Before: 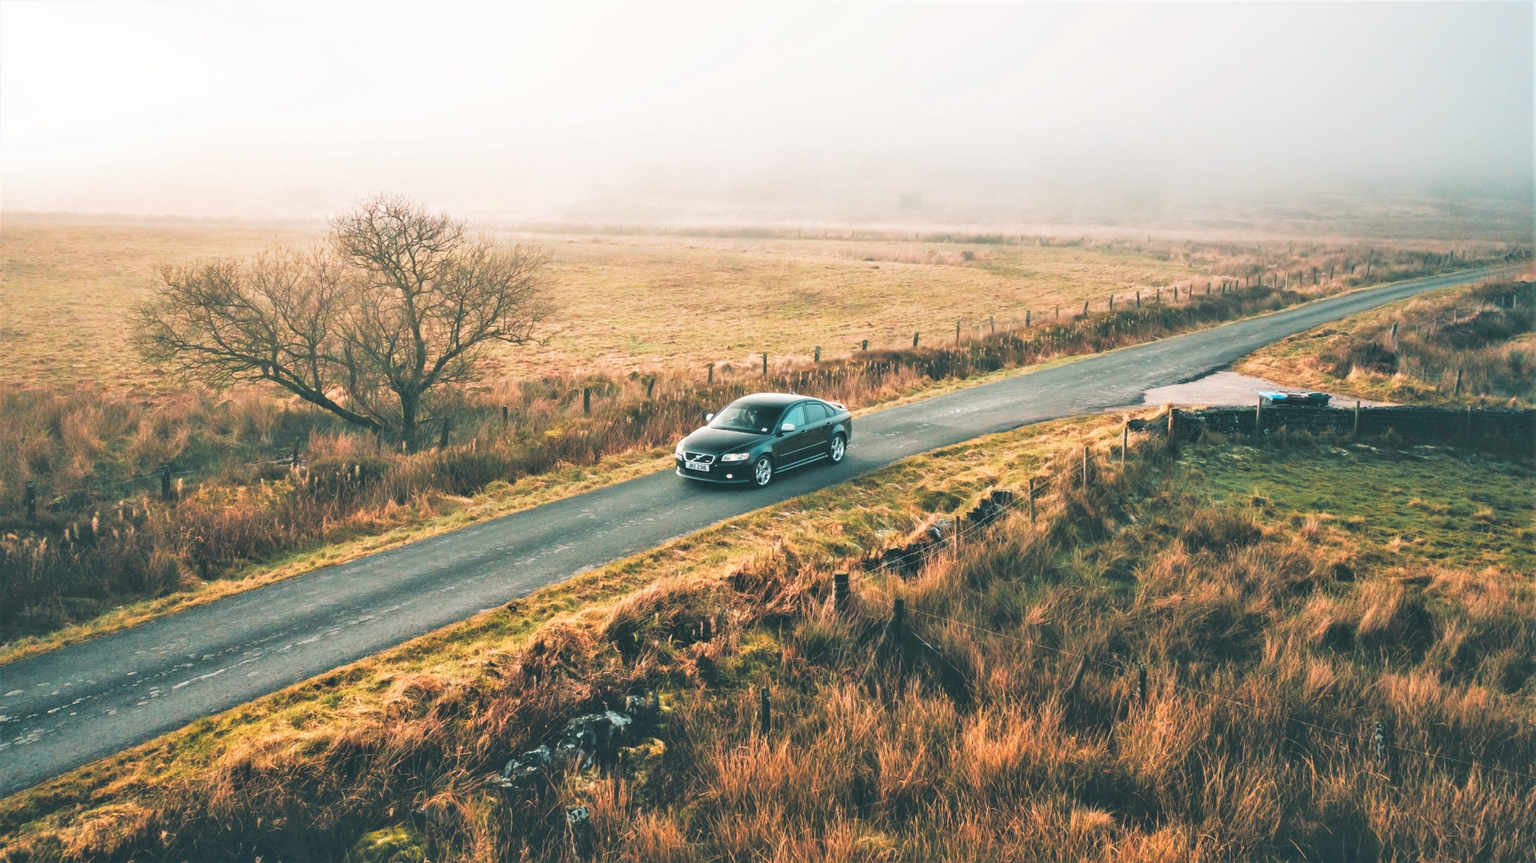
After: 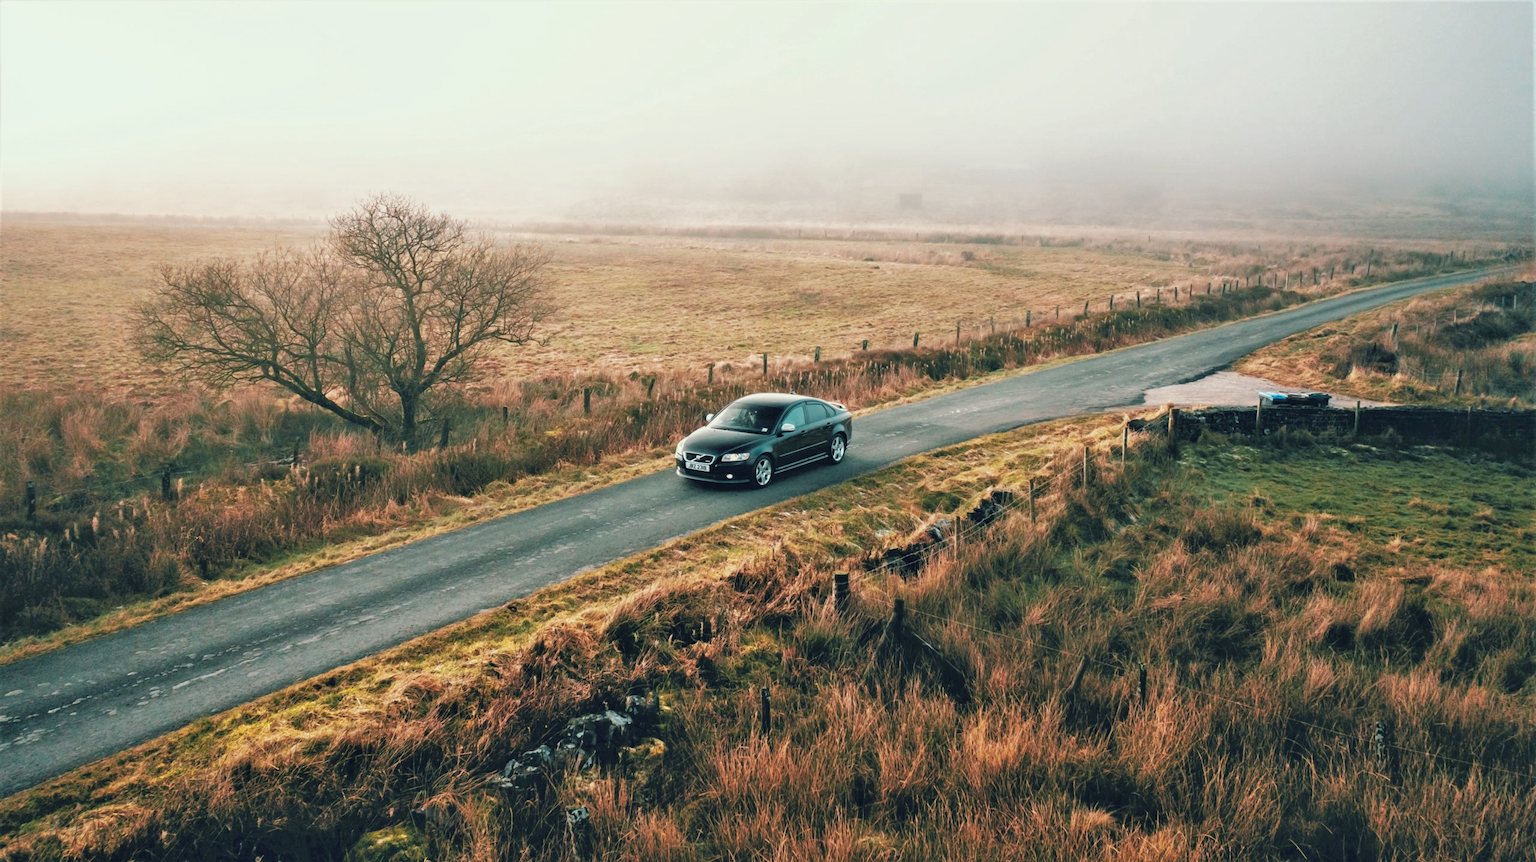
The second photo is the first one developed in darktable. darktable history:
color look up table: target L [19.1, 34.19, 44.53, 58.04, 70.1, 79.32, 45.24, 41.49, 70.64, 35.64, 49.88, -38.63, 54.23, 59.35, 21.12, 39.76, 21.59, 47.51, 59.22, 45.39, 39.52, 43.6, 56.8, 32.99, 0 ×25], target a [0.024, -0.108, 0.07, -0.232, -2.141, 1.218, -14.87, 42.43, 0.508, 44.1, -27.09, 126.09, 15.22, -15.06, 40.28, 43.38, 12.39, 28.9, -21.86, 10.36, -12.78, -3.54, 14.68, 12.79, 0 ×25], target b [-4.163, -1.111, 0.266, -2.417, -1.276, 0.249, -22.05, -17.01, 67.93, 22.32, 26.12, -128, 46.24, 42.11, -33.35, 6.606, -63.81, 41.22, -2.506, -23.78, 22.89, -26.08, 12.45, 12.97, 0 ×25], num patches 24
tone curve: curves: ch0 [(0, 0) (0.224, 0.12) (0.375, 0.296) (0.528, 0.472) (0.681, 0.634) (0.8, 0.766) (0.873, 0.877) (1, 1)], preserve colors basic power
